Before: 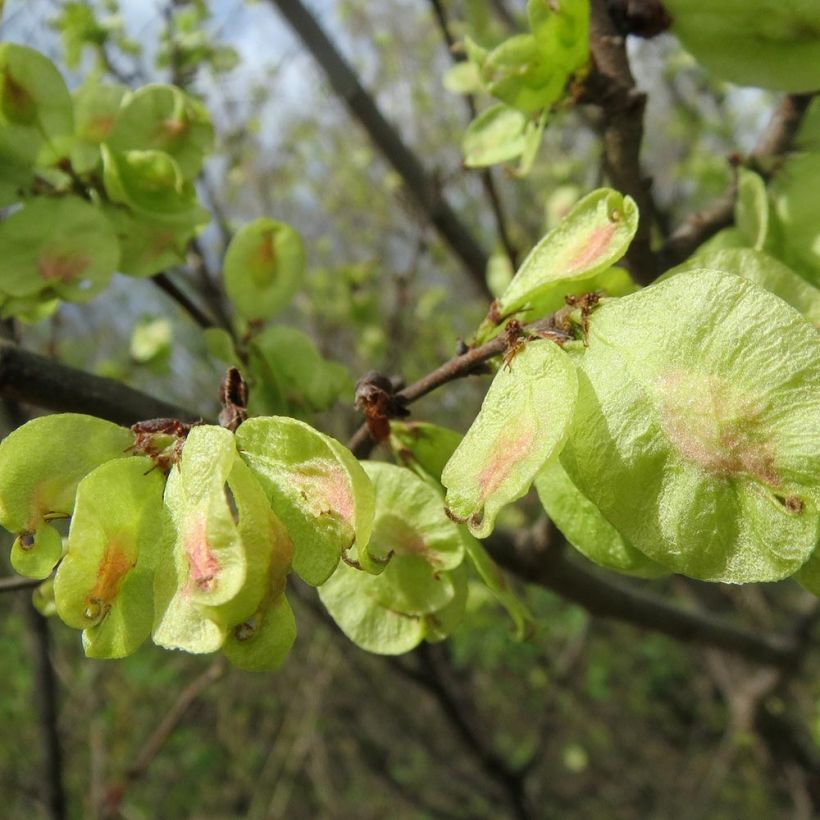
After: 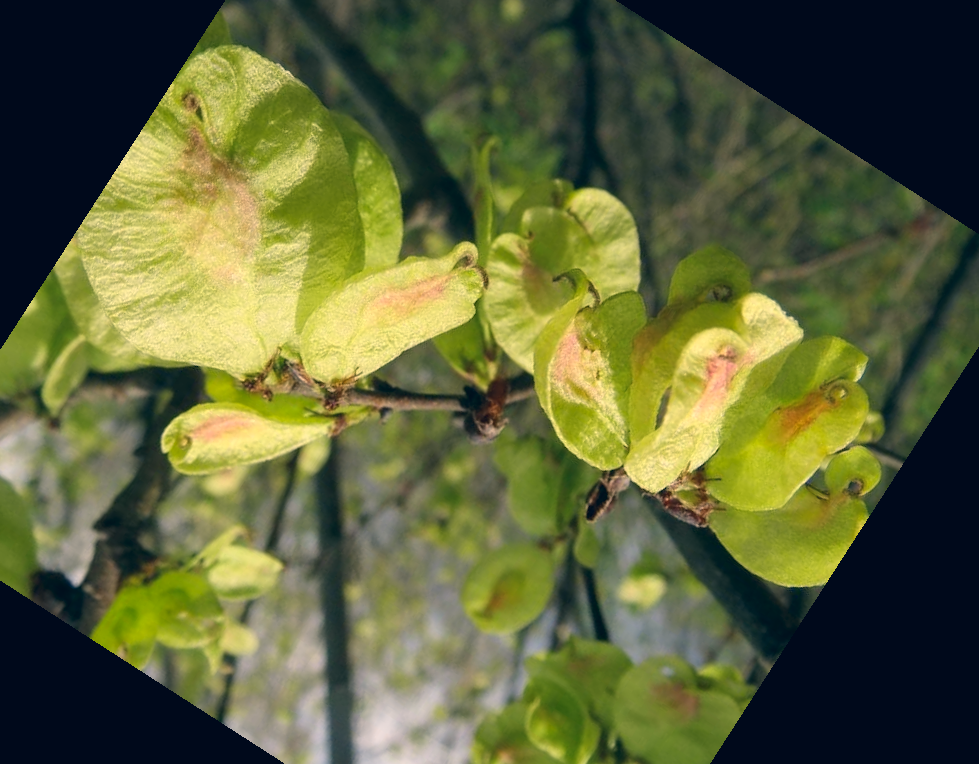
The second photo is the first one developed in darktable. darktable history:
color correction: highlights a* 10.31, highlights b* 14.51, shadows a* -10.31, shadows b* -15
crop and rotate: angle 147.22°, left 9.185%, top 15.619%, right 4.367%, bottom 16.902%
